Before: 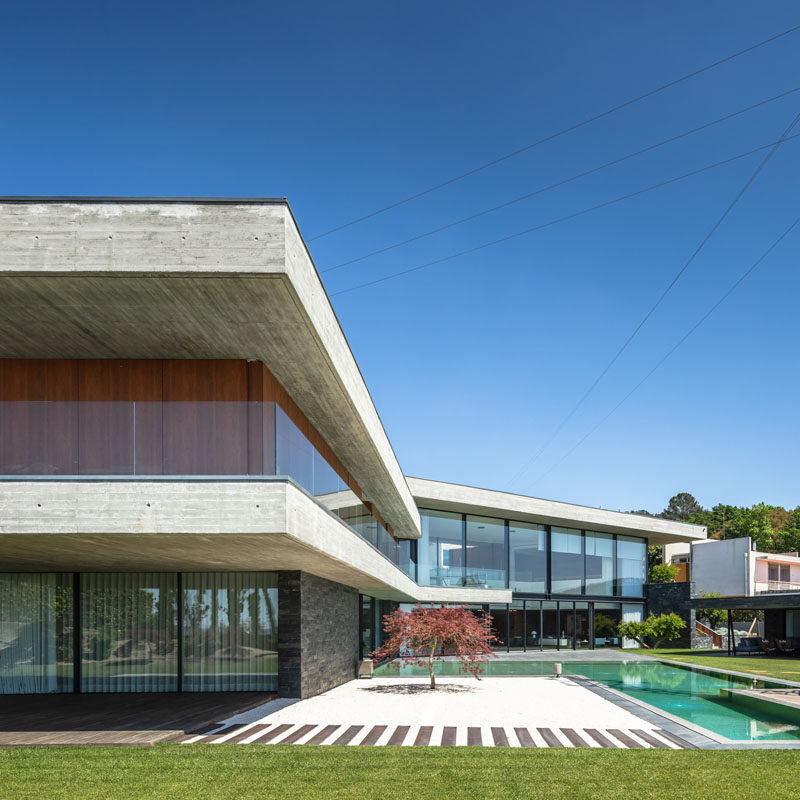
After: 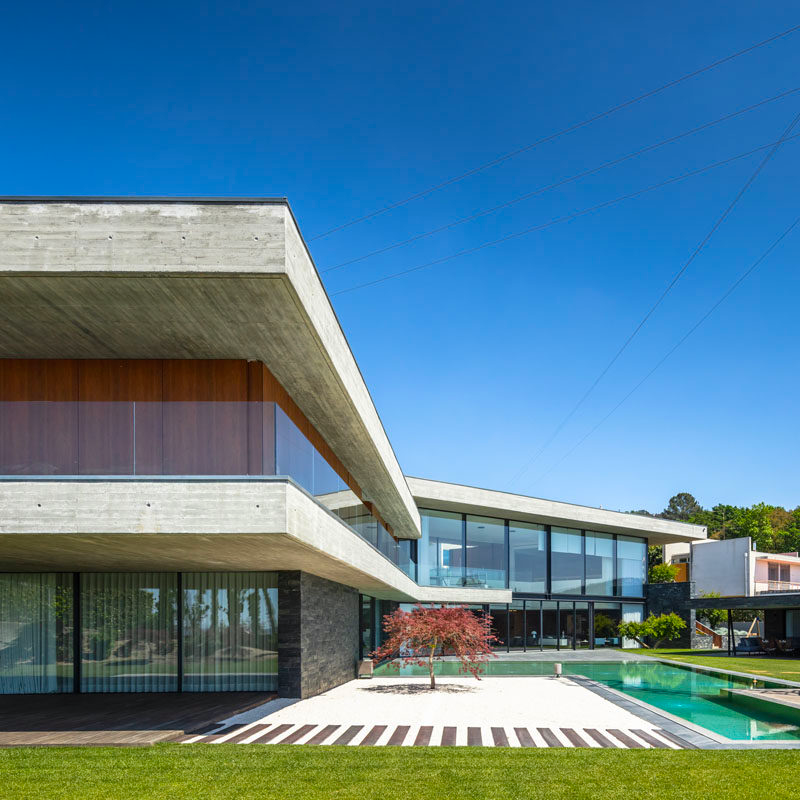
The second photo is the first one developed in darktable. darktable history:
color balance rgb: shadows lift › chroma 1.568%, shadows lift › hue 259.46°, power › hue 328.34°, perceptual saturation grading › global saturation 25.463%, global vibrance 9.689%
